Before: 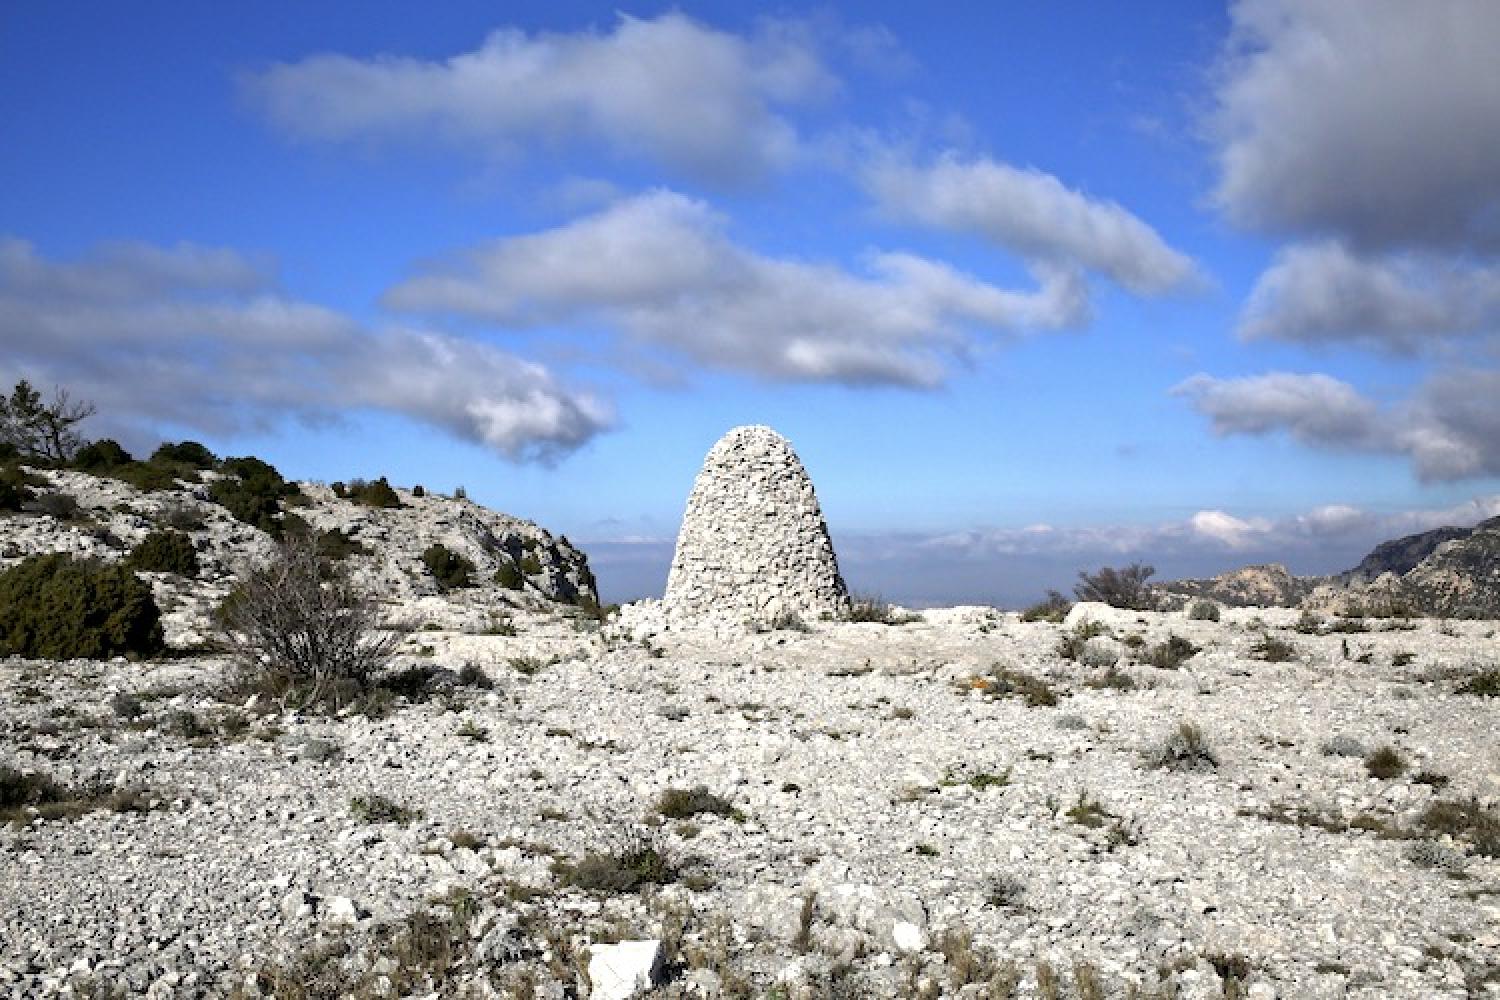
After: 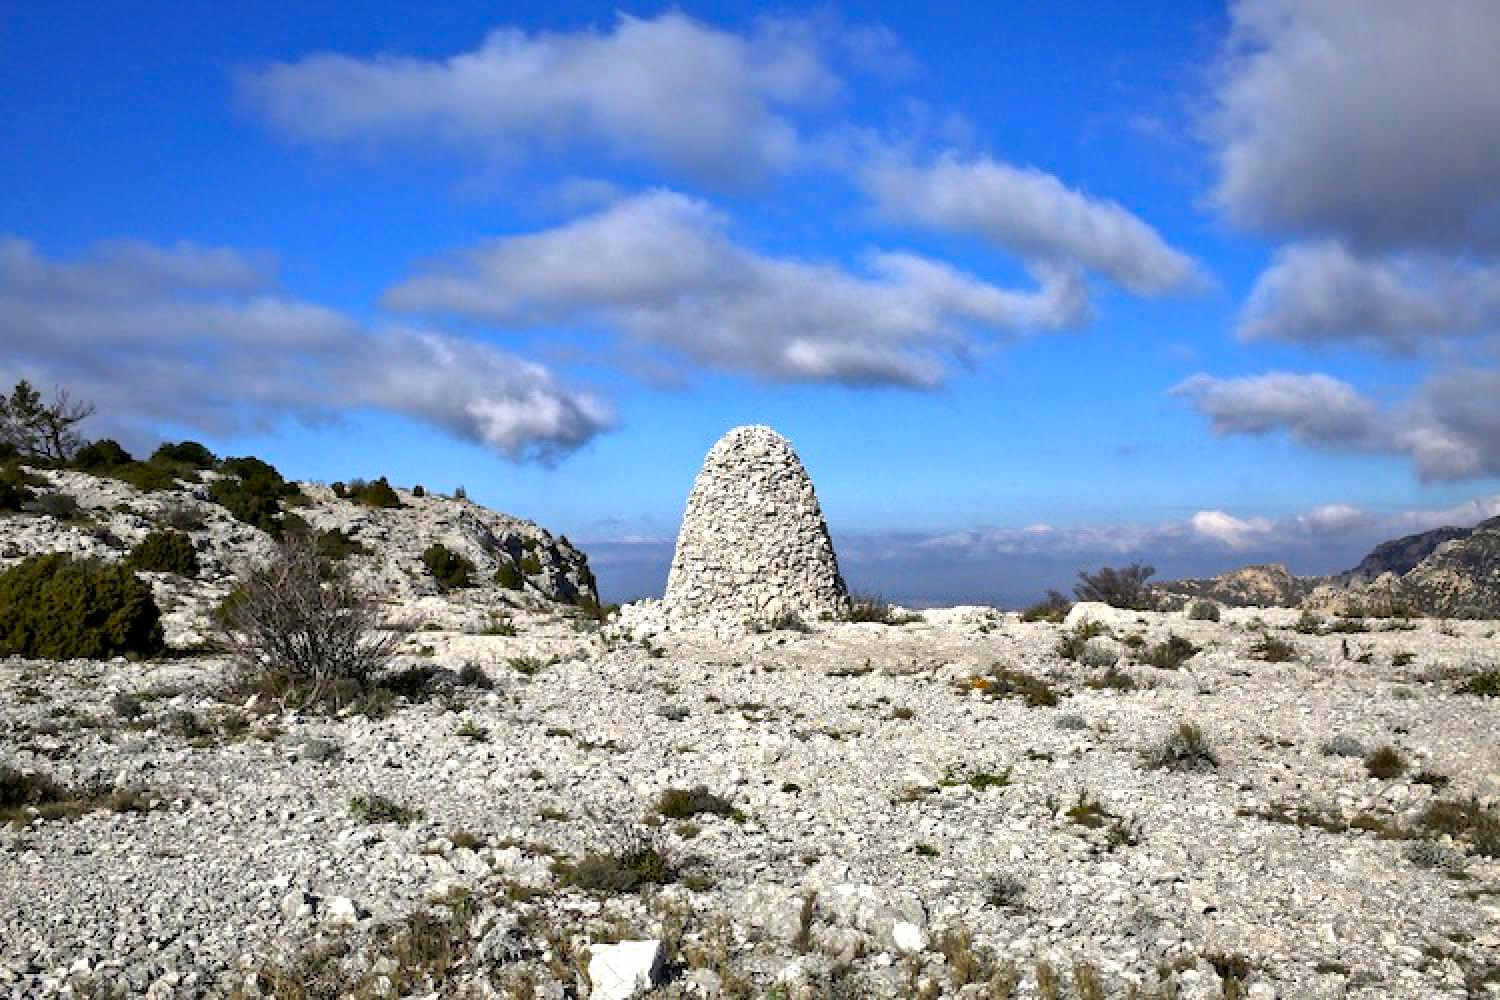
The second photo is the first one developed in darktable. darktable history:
shadows and highlights: low approximation 0.01, soften with gaussian
exposure: compensate highlight preservation false
color balance rgb: perceptual saturation grading › global saturation 25%, global vibrance 20%
